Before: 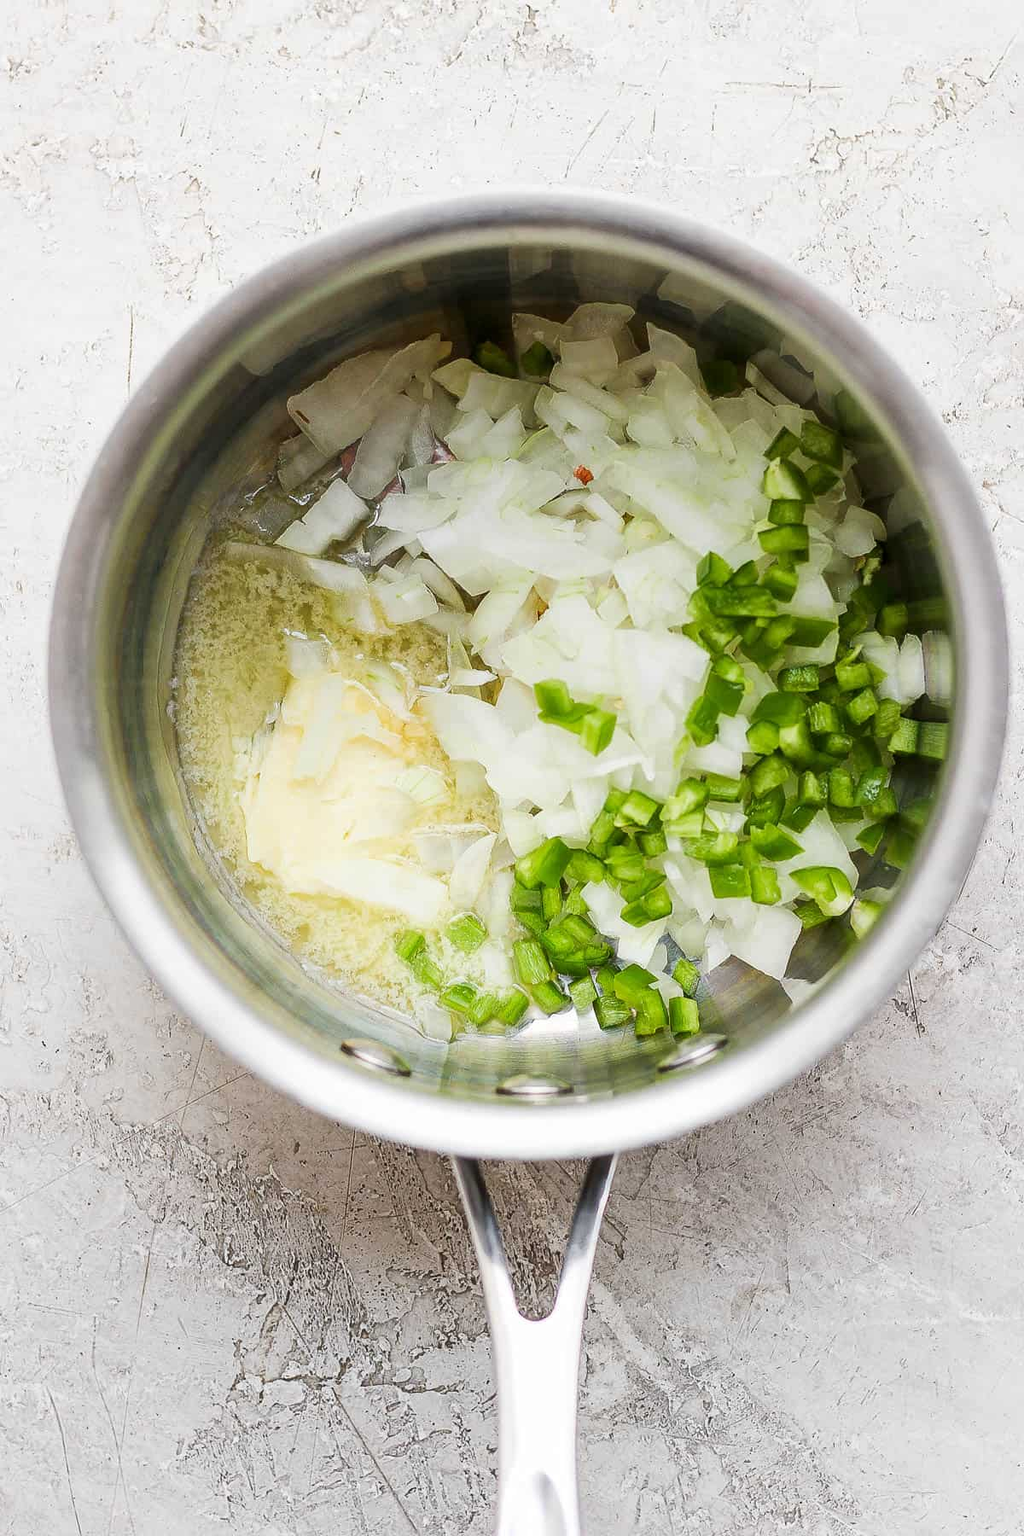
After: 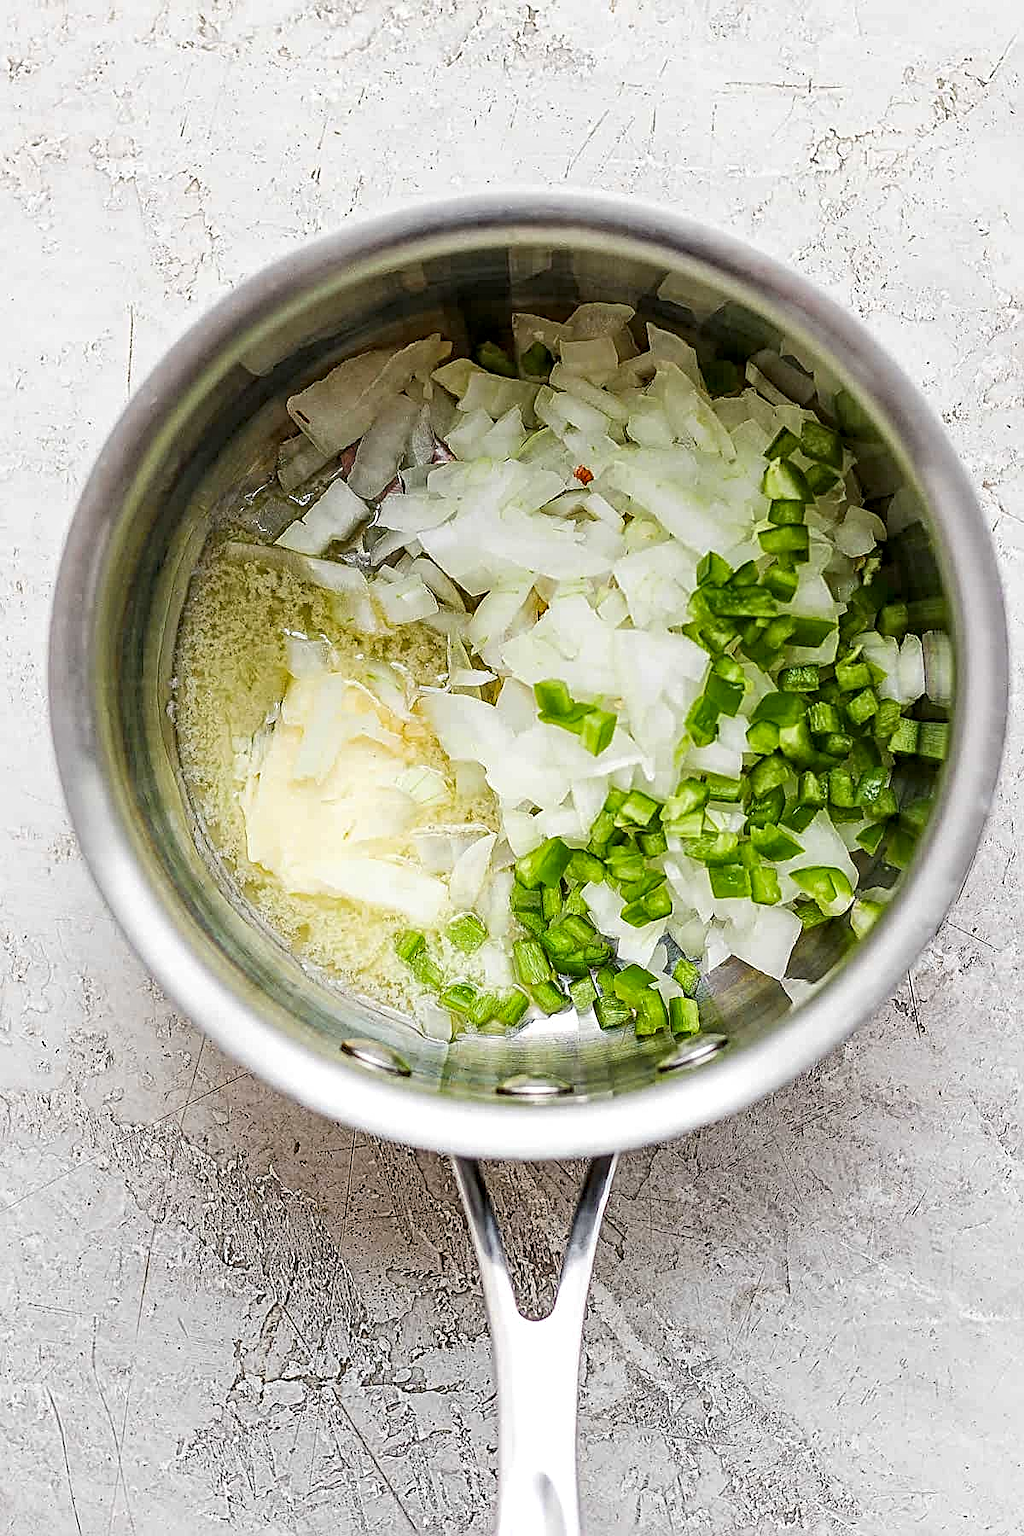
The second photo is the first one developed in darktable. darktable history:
haze removal: compatibility mode true
local contrast: detail 130%
sharpen: radius 2.823, amount 0.71
